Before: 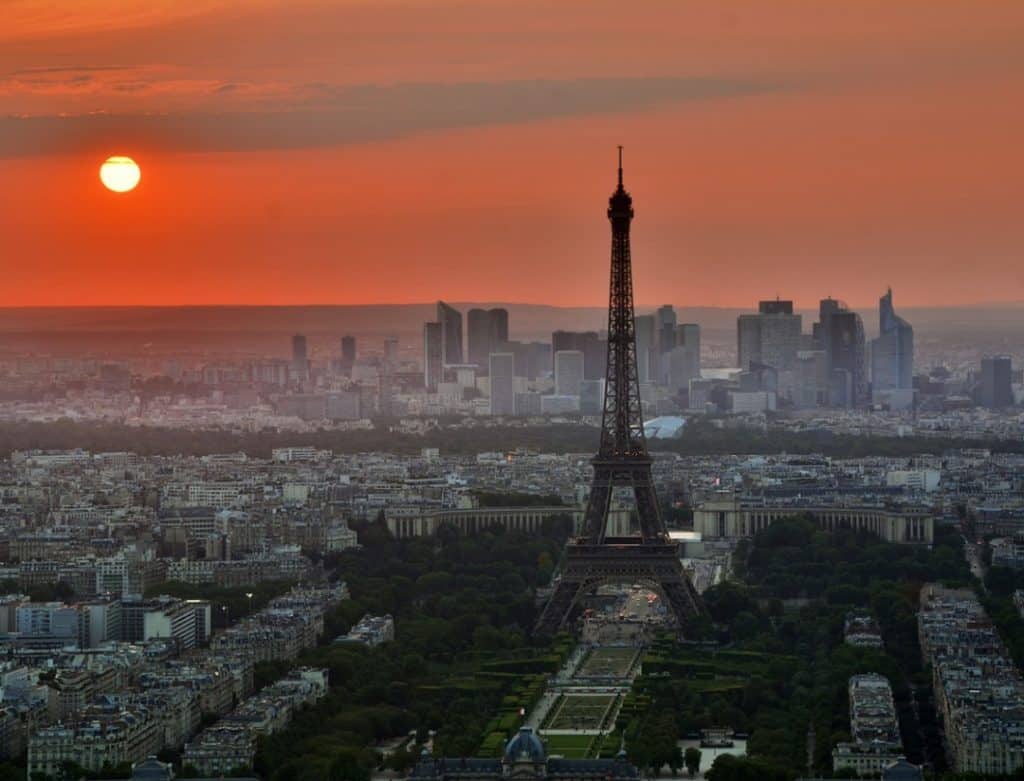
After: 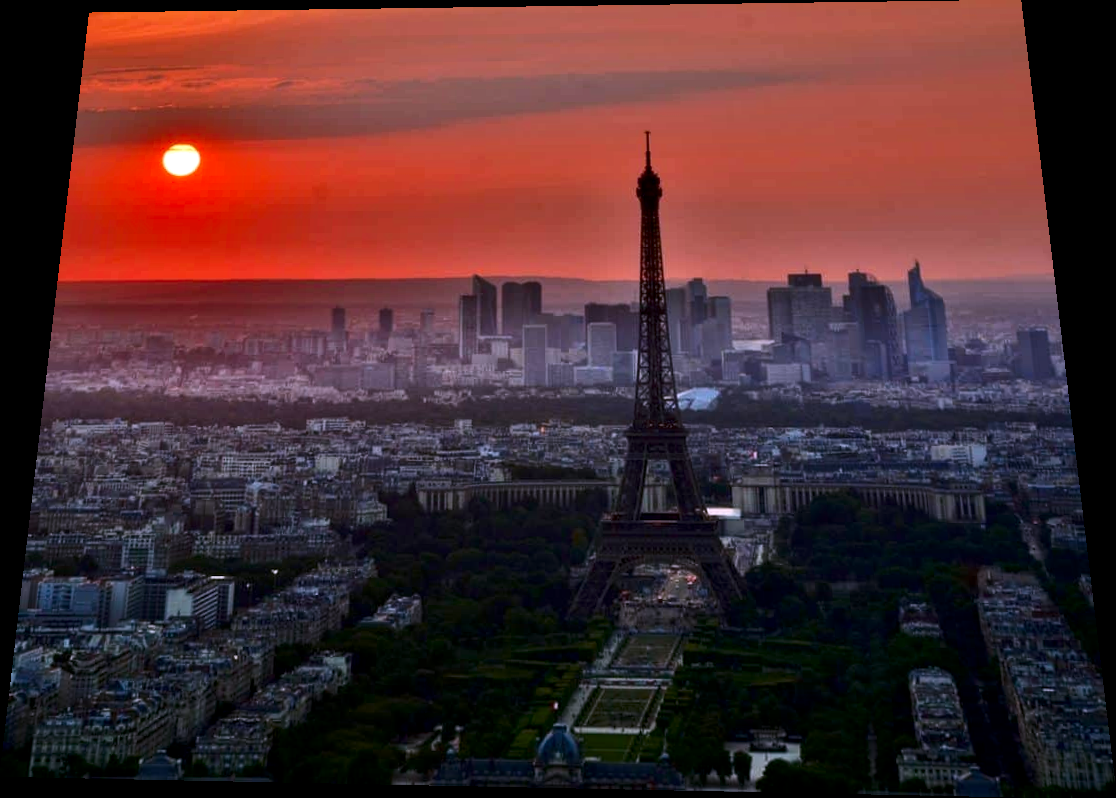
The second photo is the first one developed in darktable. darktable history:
contrast brightness saturation: contrast 0.19, brightness -0.11, saturation 0.21
local contrast: highlights 100%, shadows 100%, detail 131%, midtone range 0.2
white balance: red 1.042, blue 1.17
rotate and perspective: rotation 0.128°, lens shift (vertical) -0.181, lens shift (horizontal) -0.044, shear 0.001, automatic cropping off
